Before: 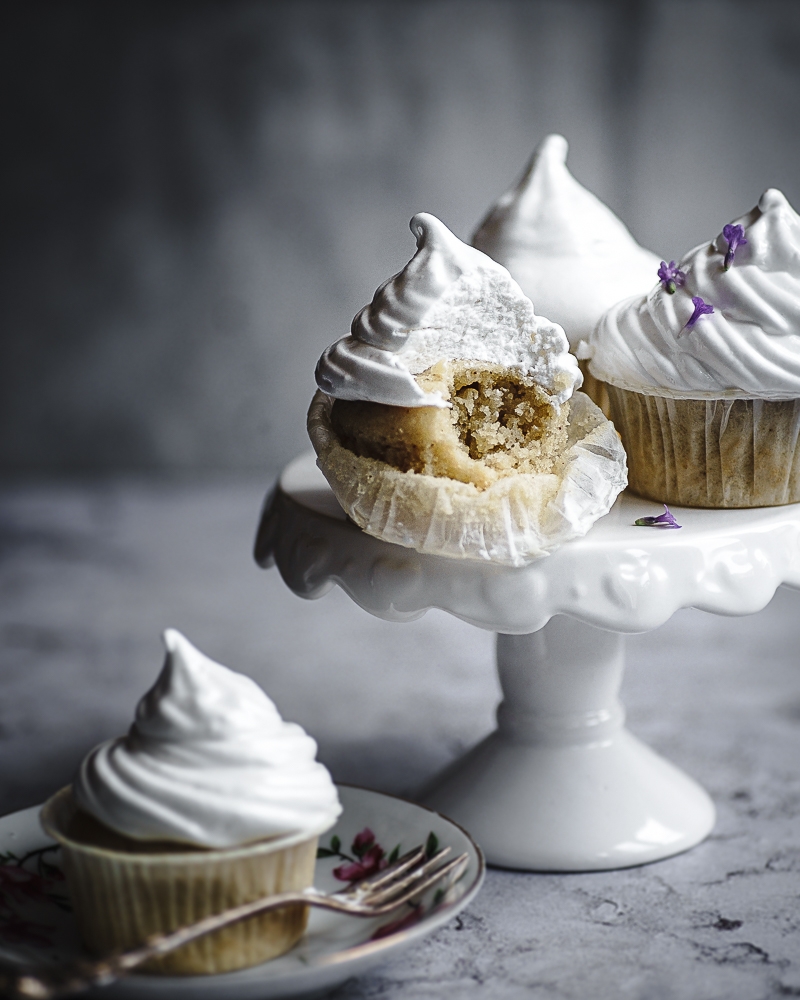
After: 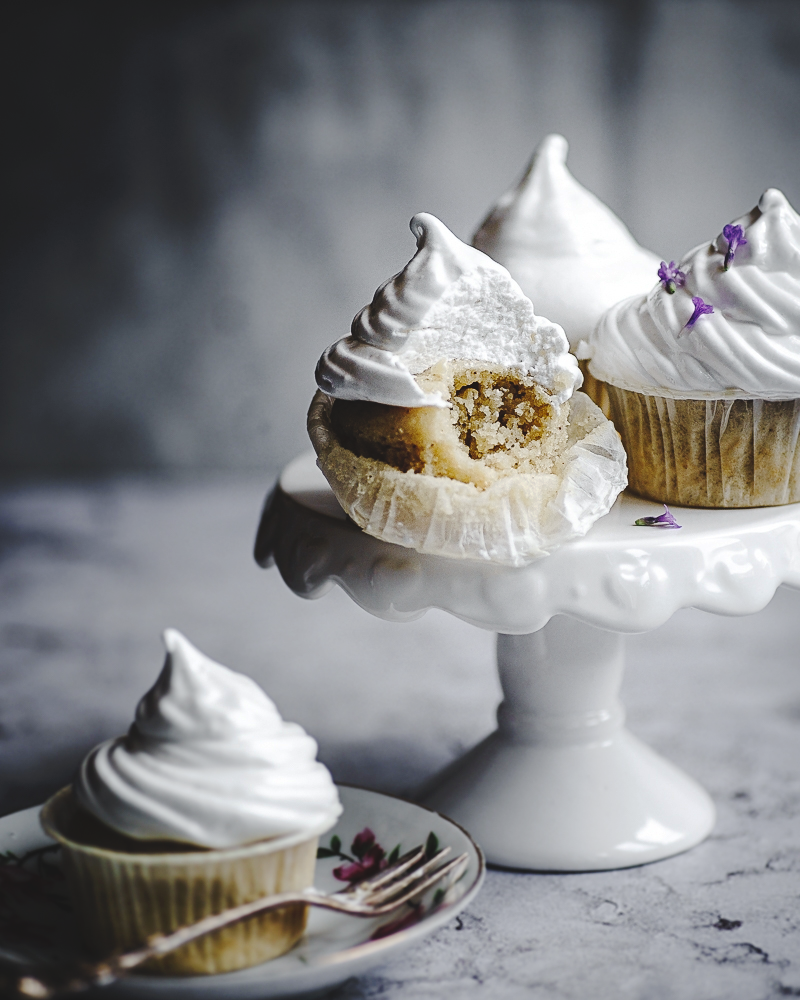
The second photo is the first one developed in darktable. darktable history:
tone curve: curves: ch0 [(0, 0) (0.003, 0.077) (0.011, 0.08) (0.025, 0.083) (0.044, 0.095) (0.069, 0.106) (0.1, 0.12) (0.136, 0.144) (0.177, 0.185) (0.224, 0.231) (0.277, 0.297) (0.335, 0.382) (0.399, 0.471) (0.468, 0.553) (0.543, 0.623) (0.623, 0.689) (0.709, 0.75) (0.801, 0.81) (0.898, 0.873) (1, 1)], preserve colors none
